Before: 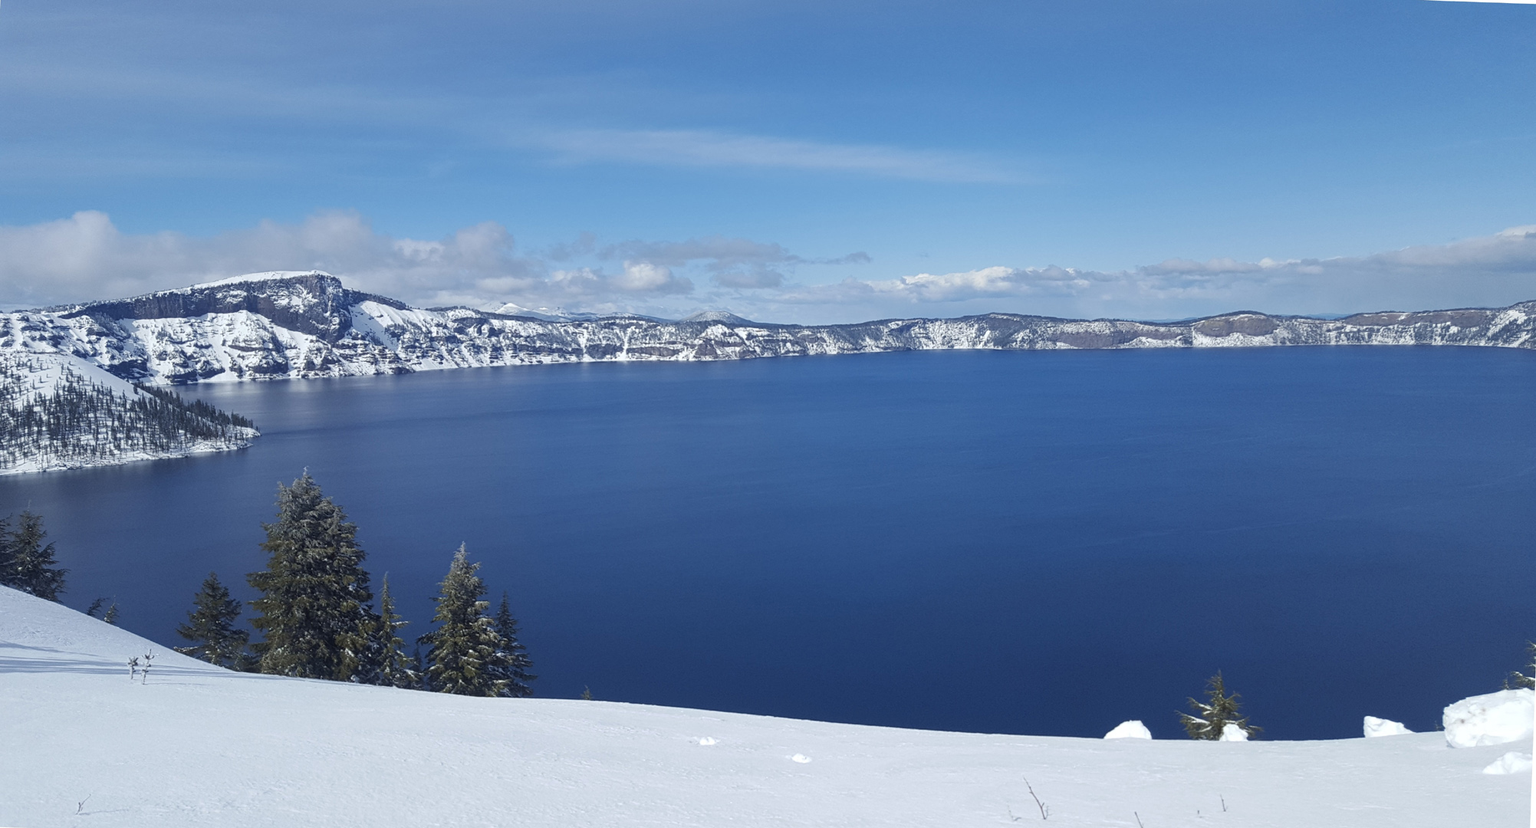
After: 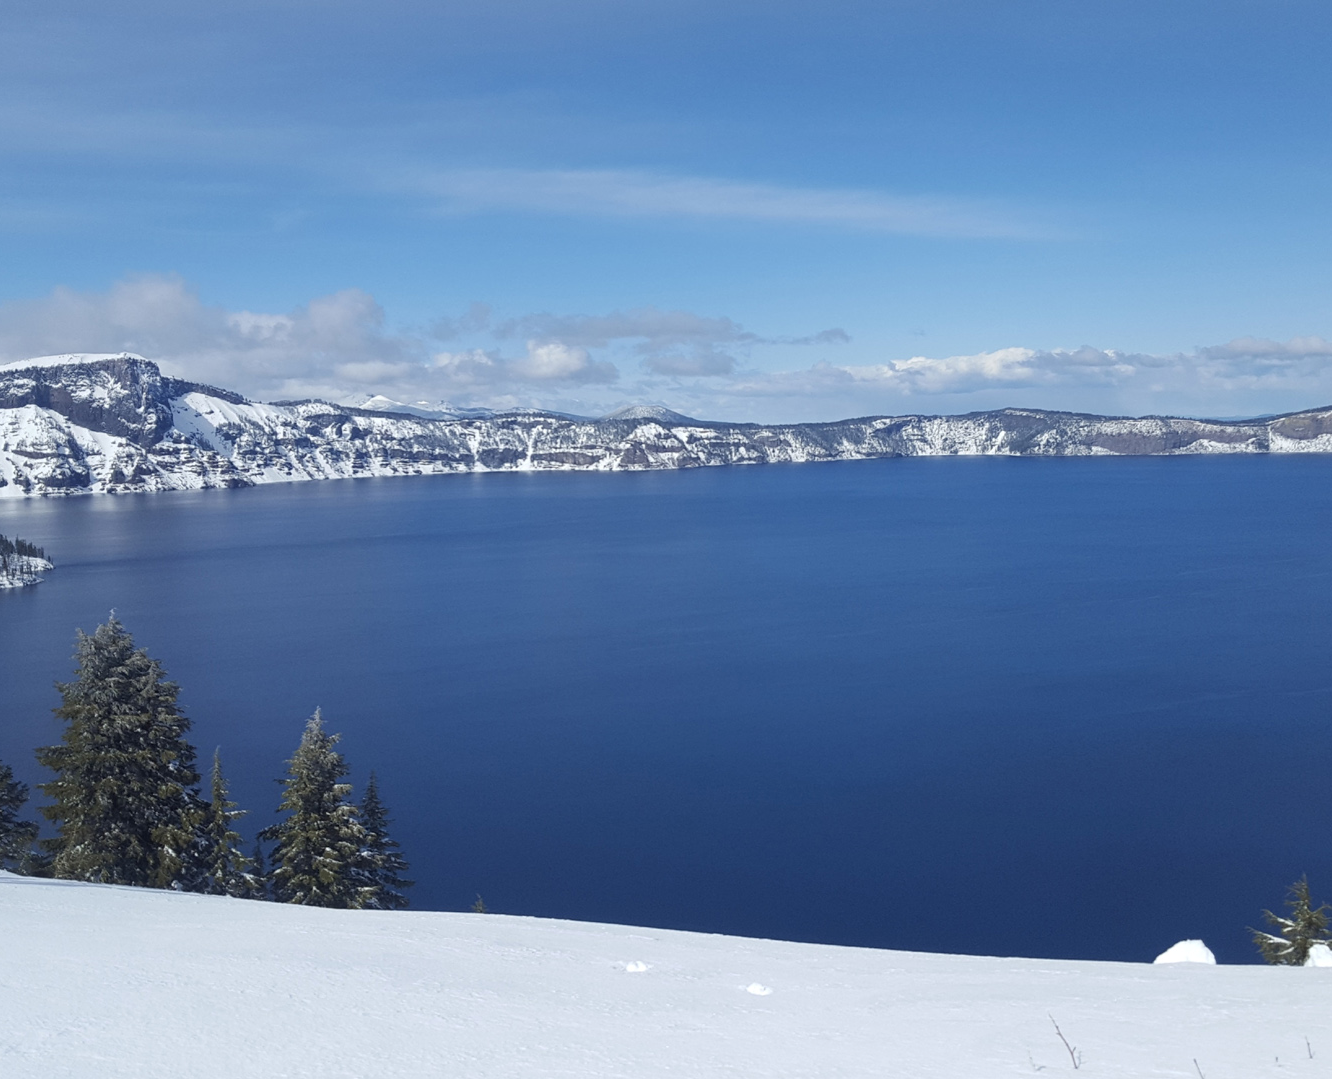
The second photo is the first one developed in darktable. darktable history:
shadows and highlights: radius 90.76, shadows -15.74, white point adjustment 0.285, highlights 32.62, compress 48.65%, soften with gaussian
crop and rotate: left 14.3%, right 19.193%
